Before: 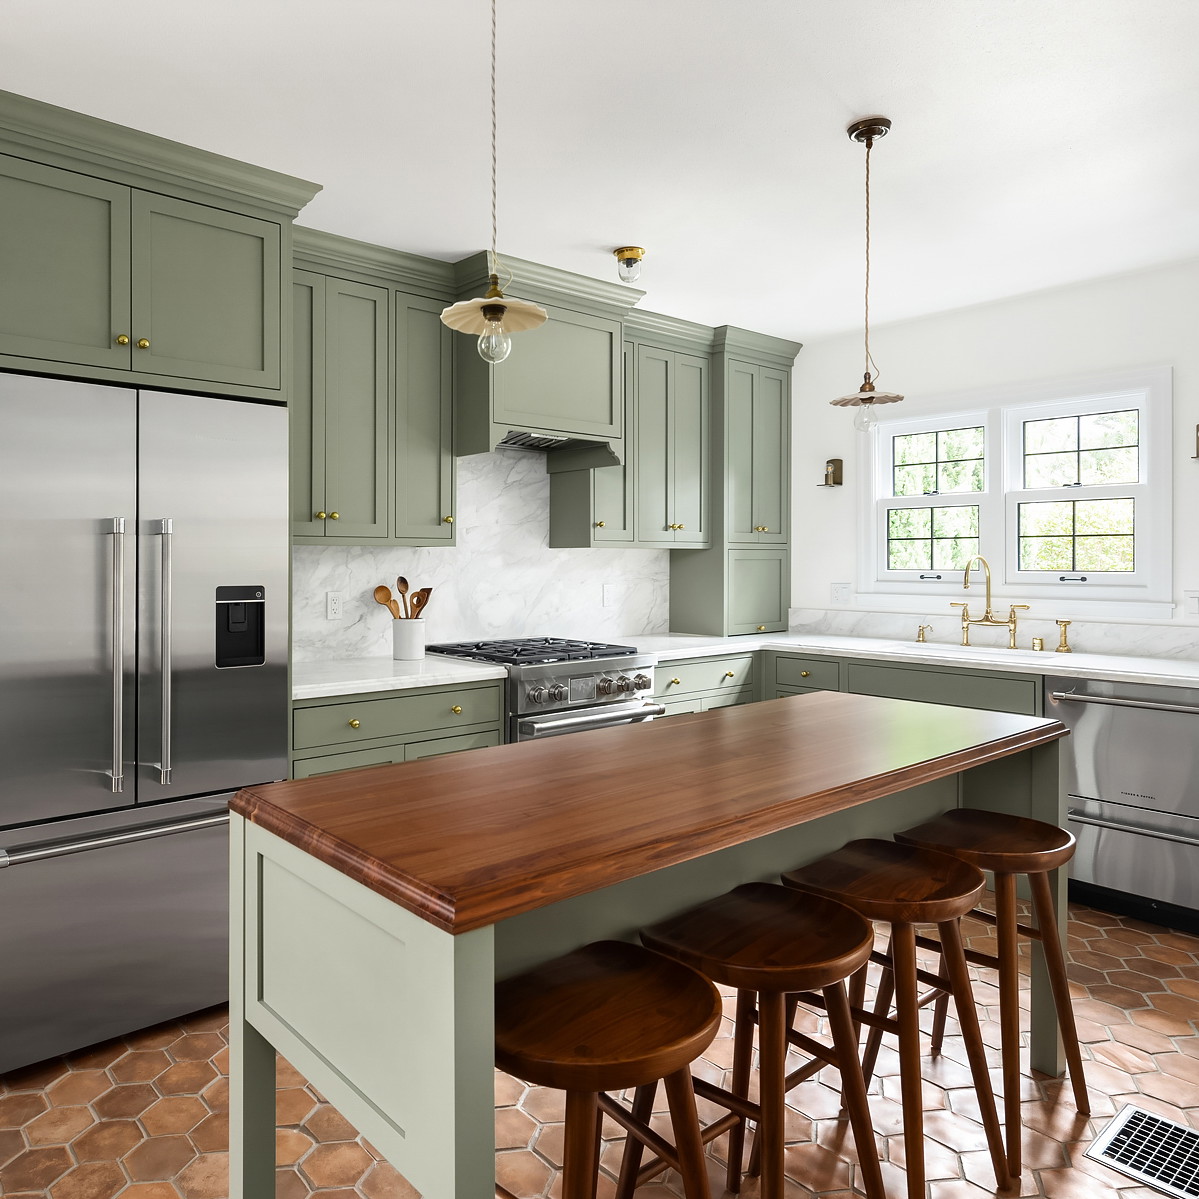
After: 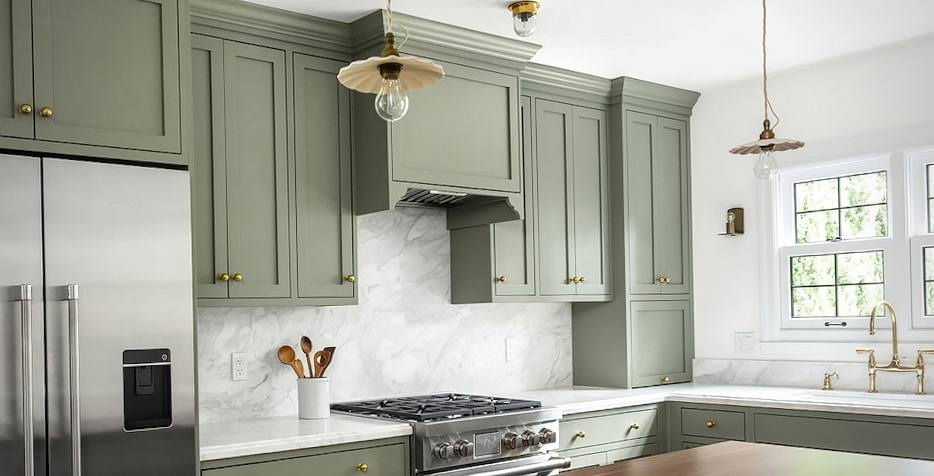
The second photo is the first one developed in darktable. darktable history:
crop: left 7.036%, top 18.398%, right 14.379%, bottom 40.043%
vignetting: fall-off radius 60.92%
rotate and perspective: rotation -1.32°, lens shift (horizontal) -0.031, crop left 0.015, crop right 0.985, crop top 0.047, crop bottom 0.982
local contrast: on, module defaults
